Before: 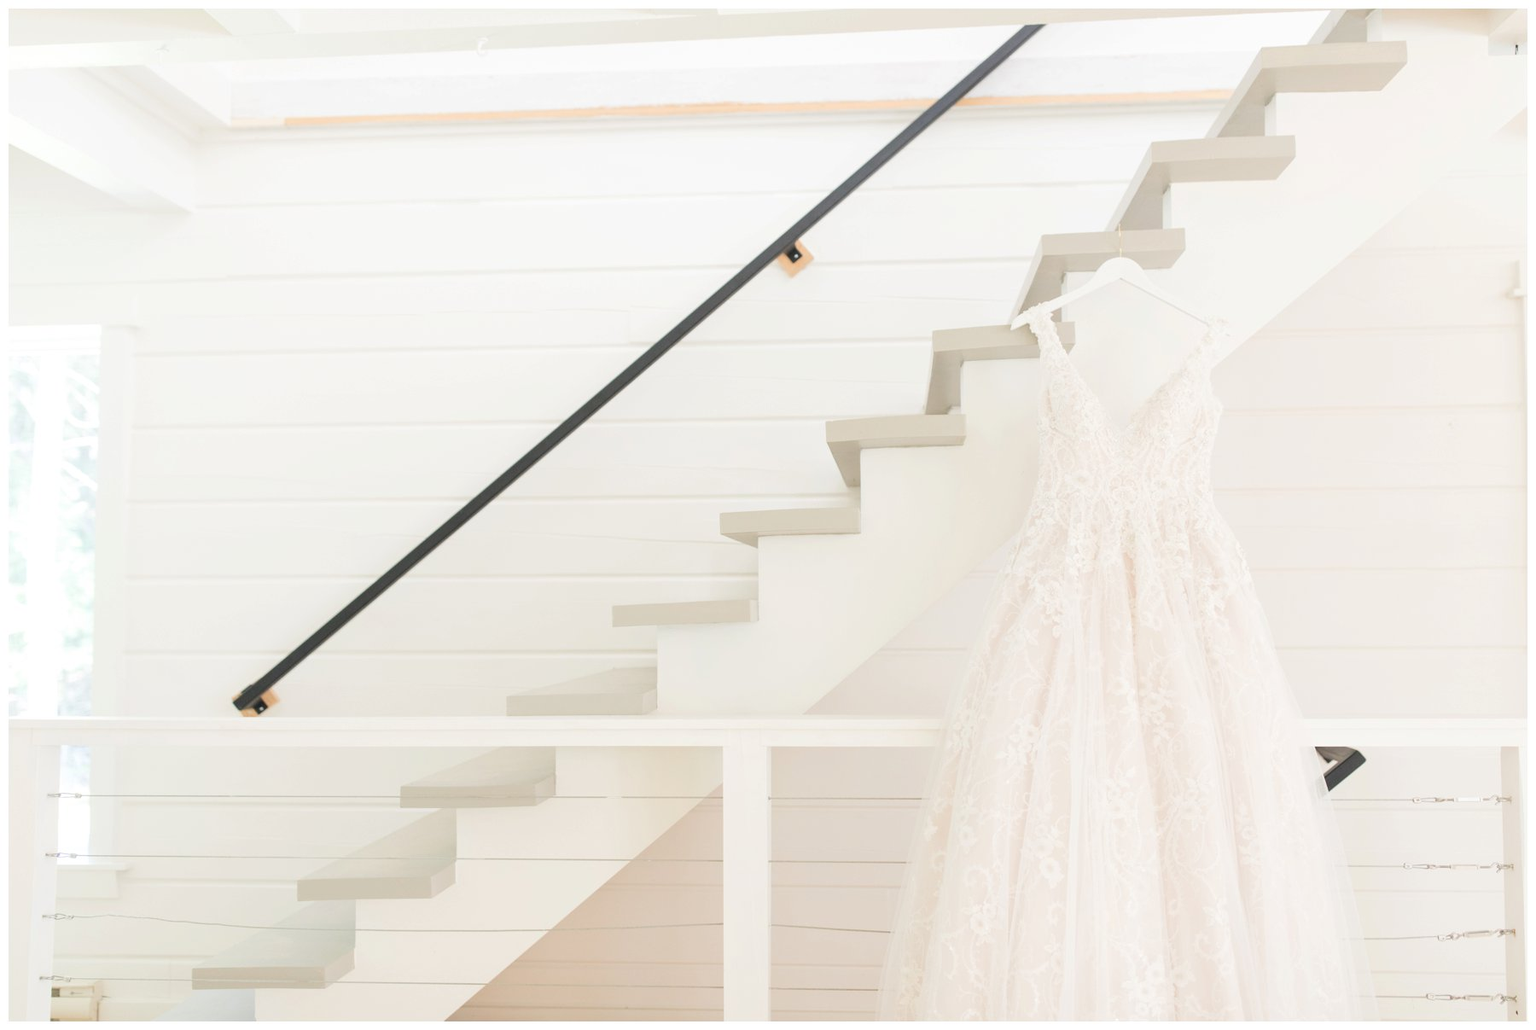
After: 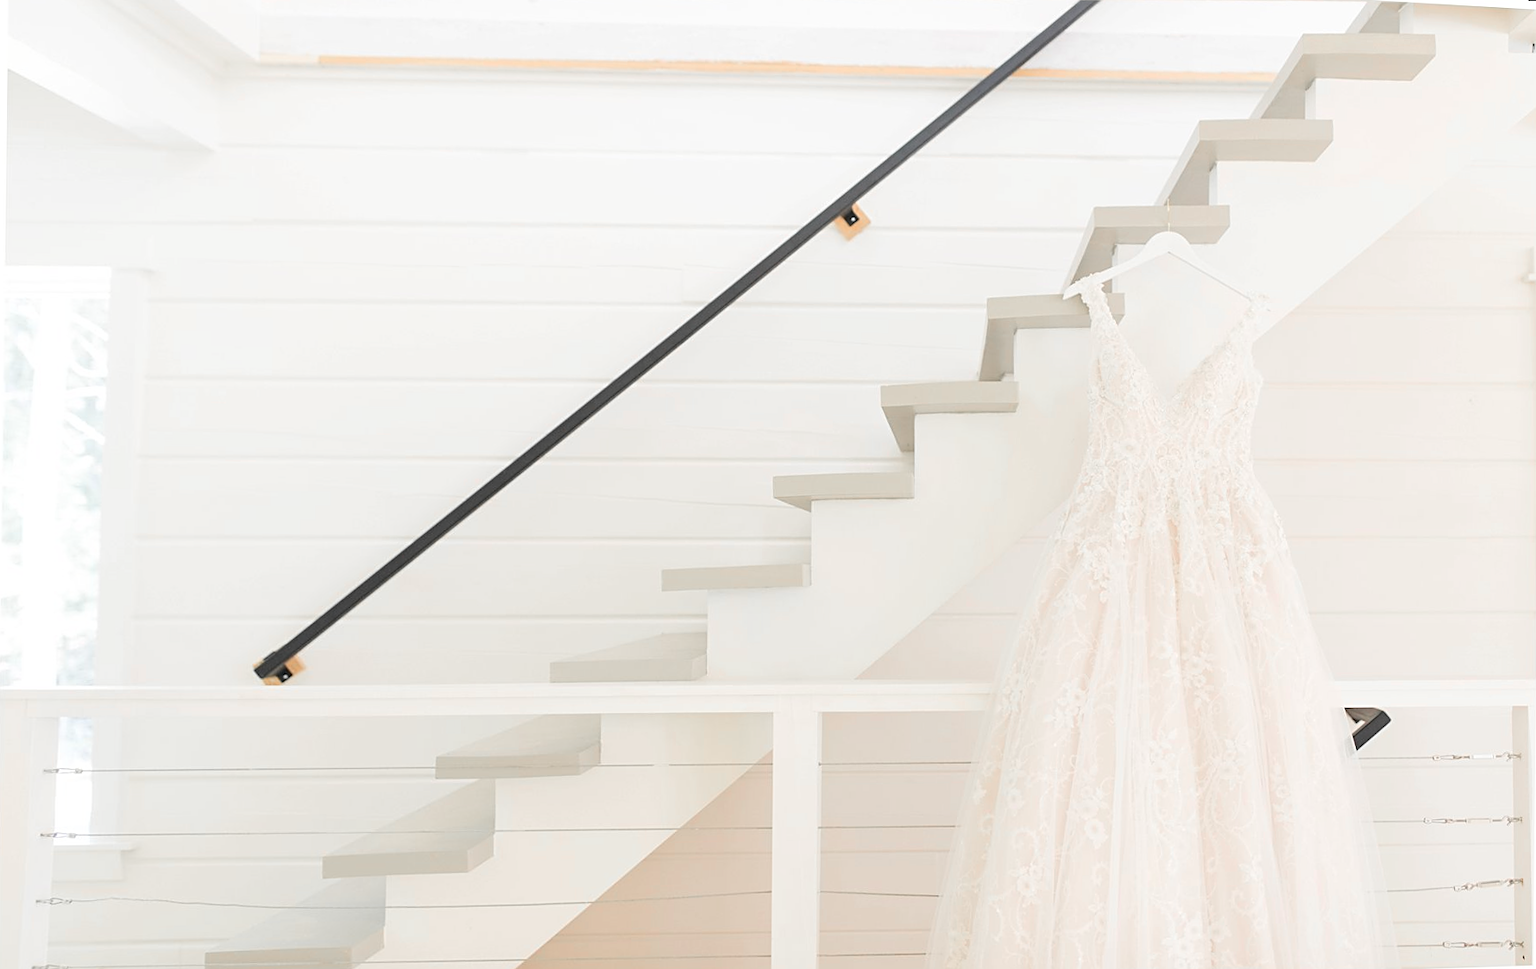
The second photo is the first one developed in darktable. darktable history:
tone equalizer: on, module defaults
rotate and perspective: rotation 0.679°, lens shift (horizontal) 0.136, crop left 0.009, crop right 0.991, crop top 0.078, crop bottom 0.95
color zones: curves: ch1 [(0, 0.679) (0.143, 0.647) (0.286, 0.261) (0.378, -0.011) (0.571, 0.396) (0.714, 0.399) (0.857, 0.406) (1, 0.679)]
sharpen: on, module defaults
